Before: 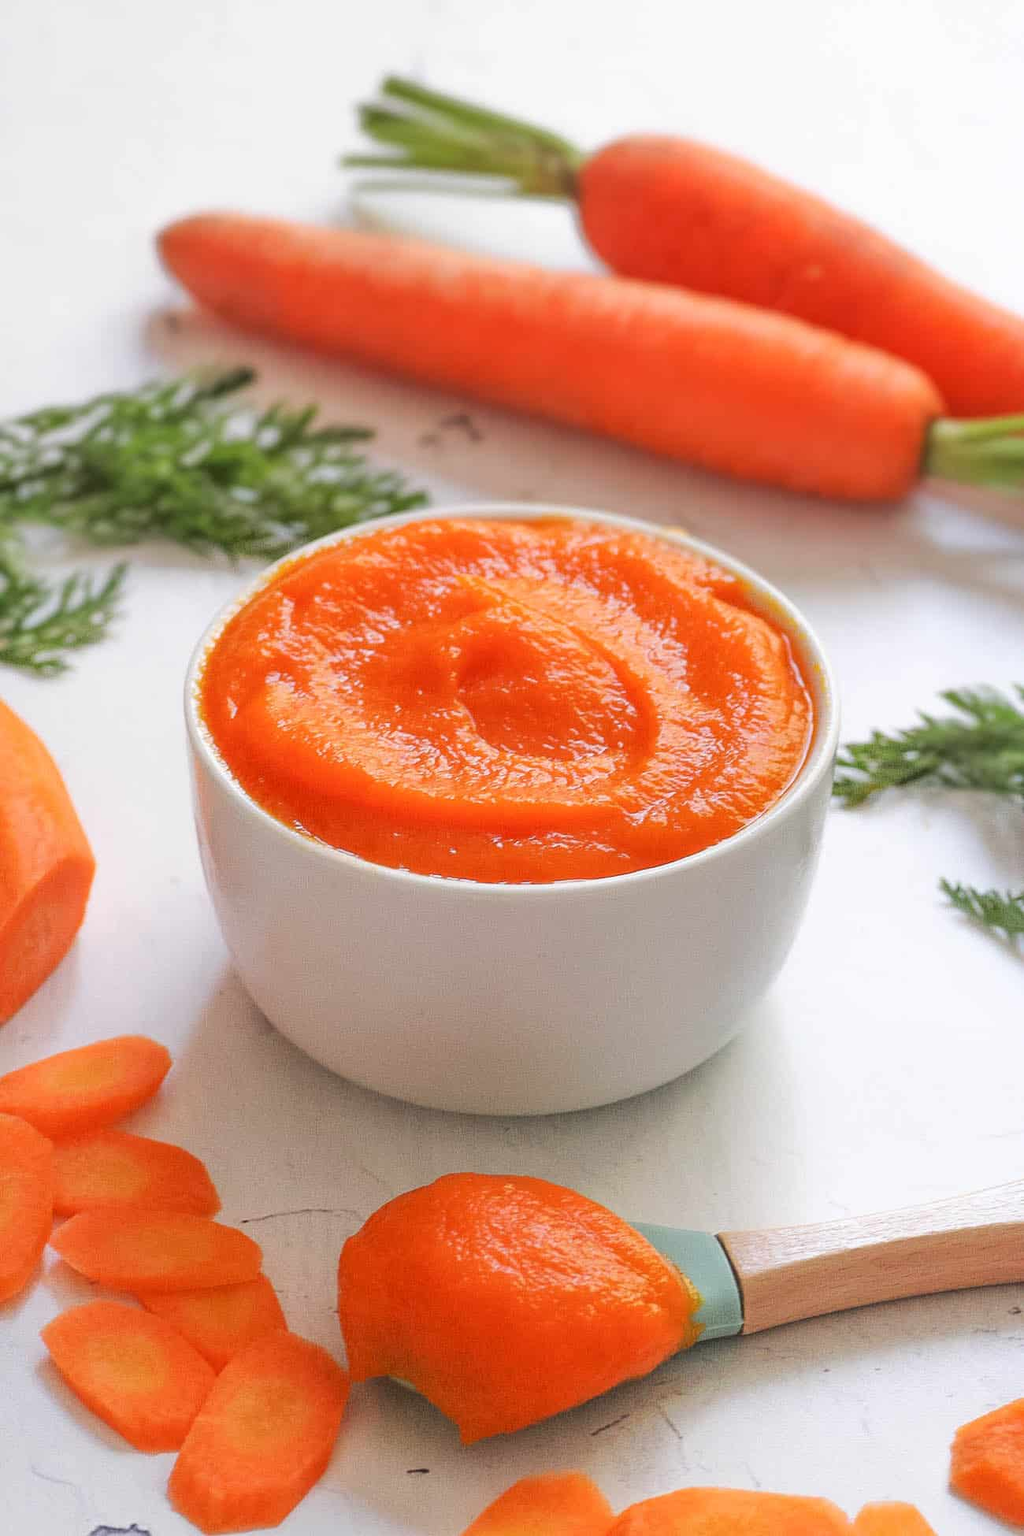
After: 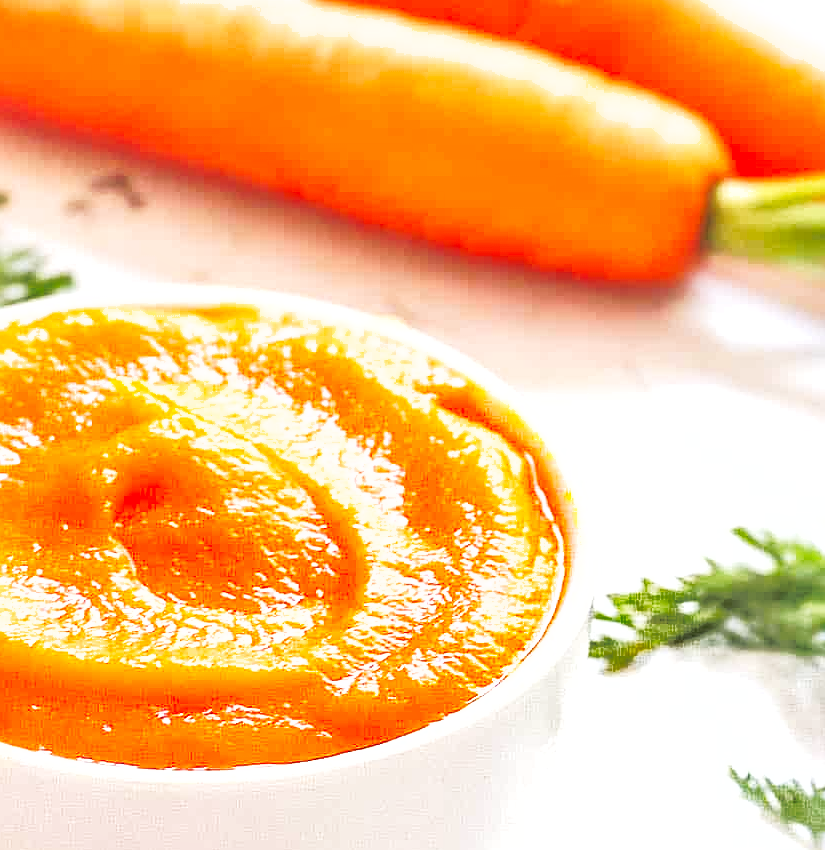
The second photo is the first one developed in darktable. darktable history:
crop: left 36.042%, top 18.092%, right 0.432%, bottom 38.279%
exposure: black level correction 0.001, exposure 0.499 EV, compensate highlight preservation false
tone curve: curves: ch0 [(0, 0) (0.003, 0.017) (0.011, 0.018) (0.025, 0.03) (0.044, 0.051) (0.069, 0.075) (0.1, 0.104) (0.136, 0.138) (0.177, 0.183) (0.224, 0.237) (0.277, 0.294) (0.335, 0.361) (0.399, 0.446) (0.468, 0.552) (0.543, 0.66) (0.623, 0.753) (0.709, 0.843) (0.801, 0.912) (0.898, 0.962) (1, 1)], preserve colors none
tone equalizer: -8 EV -0.78 EV, -7 EV -0.667 EV, -6 EV -0.62 EV, -5 EV -0.401 EV, -3 EV 0.371 EV, -2 EV 0.6 EV, -1 EV 0.684 EV, +0 EV 0.759 EV, edges refinement/feathering 500, mask exposure compensation -1.57 EV, preserve details no
shadows and highlights: on, module defaults
sharpen: on, module defaults
